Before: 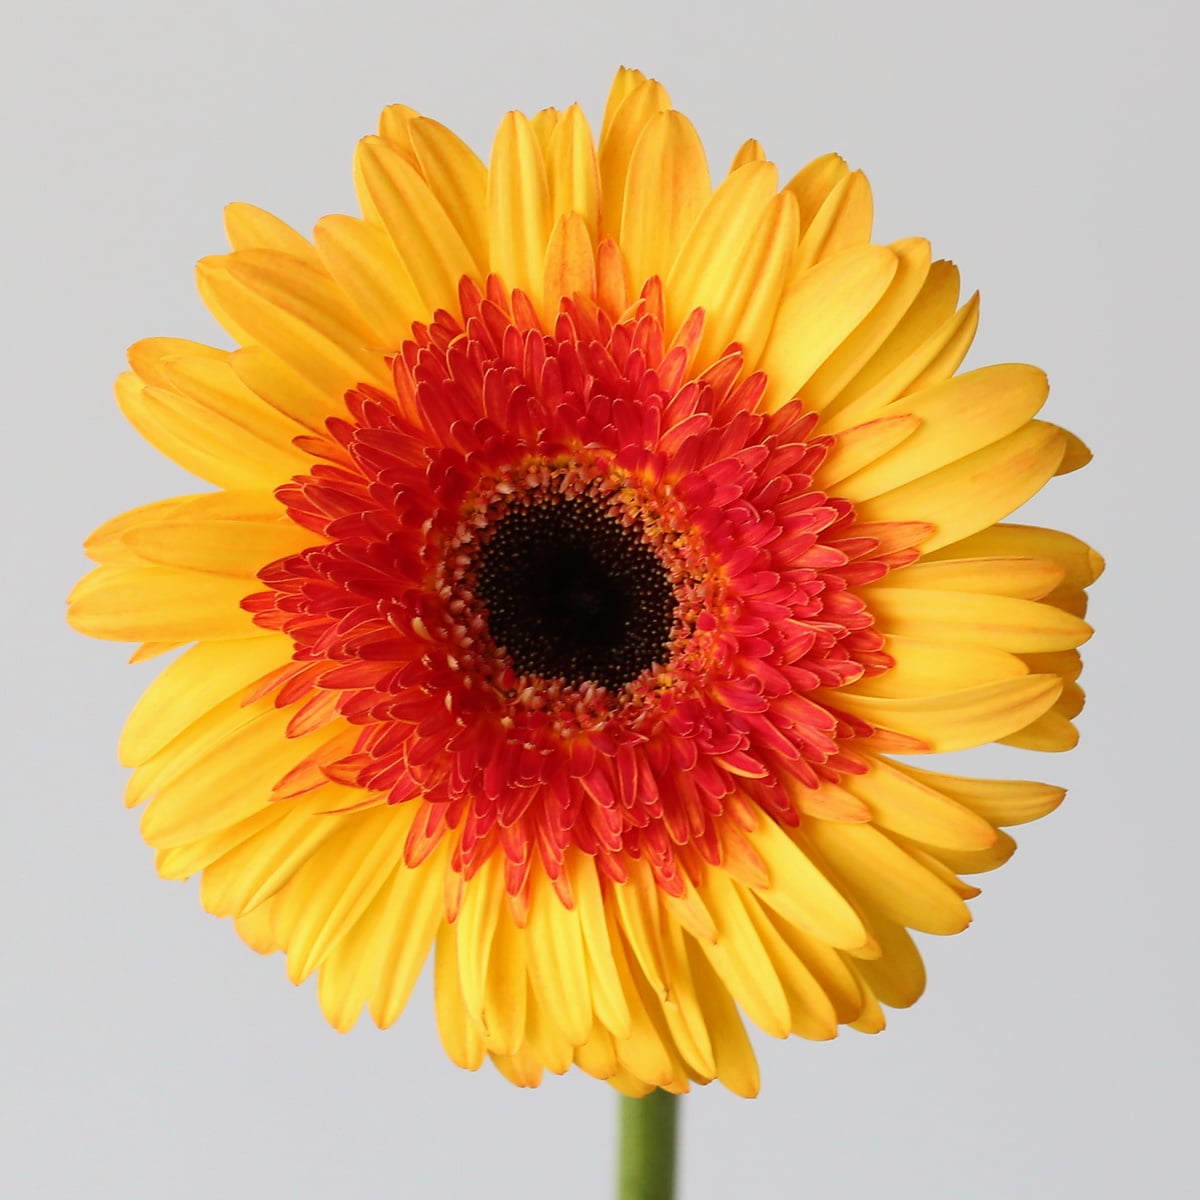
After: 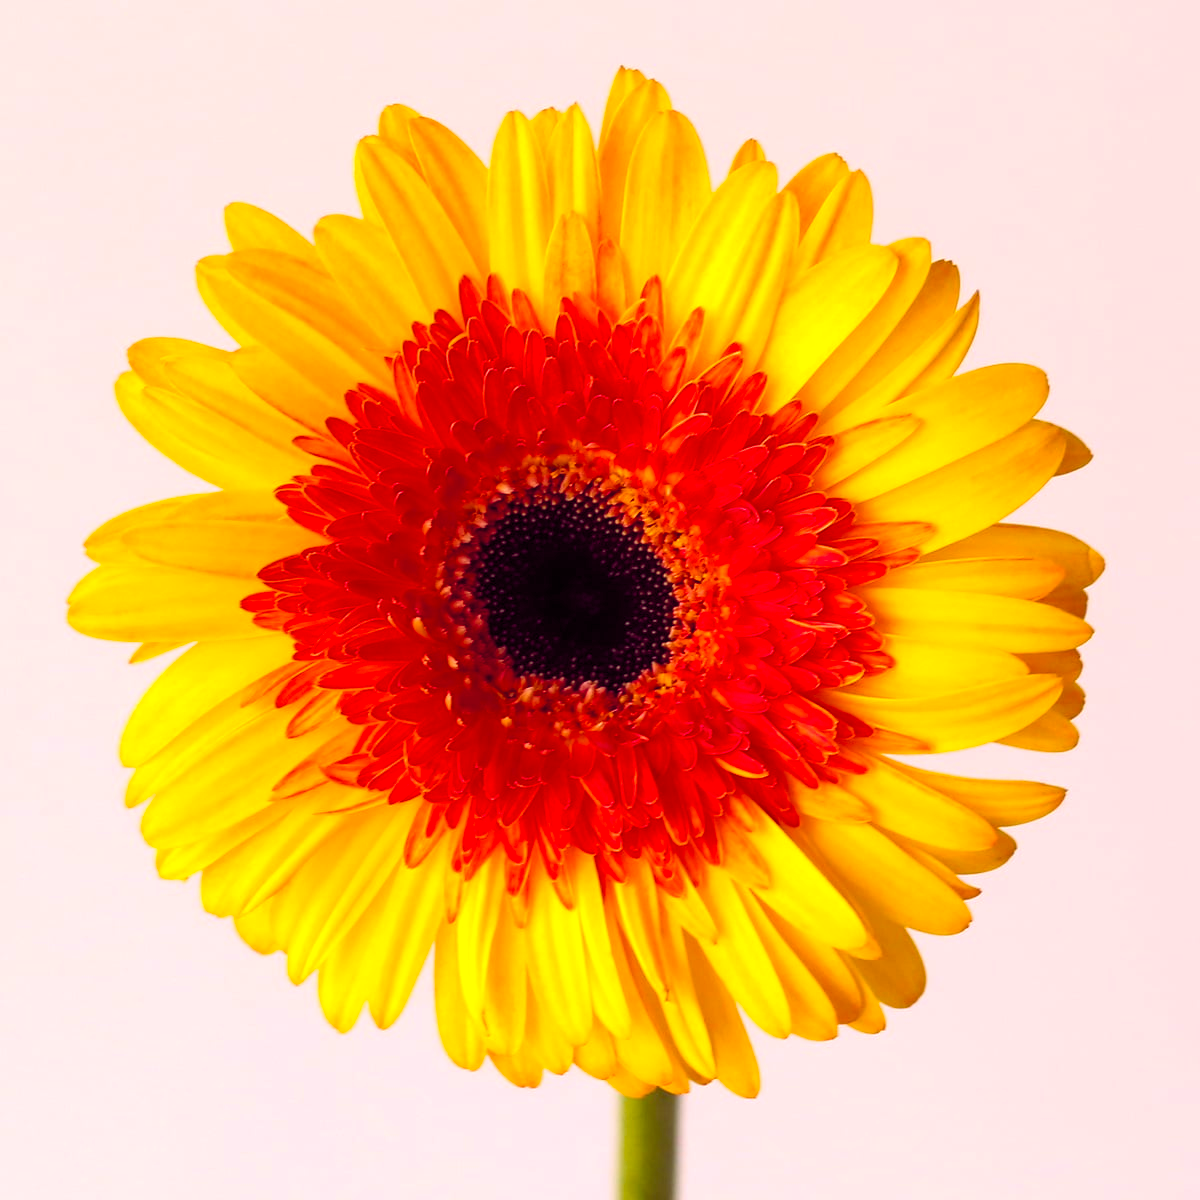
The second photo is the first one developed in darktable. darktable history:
color balance rgb: shadows lift › chroma 6.43%, shadows lift › hue 305.74°, highlights gain › chroma 2.43%, highlights gain › hue 35.74°, global offset › chroma 0.28%, global offset › hue 320.29°, linear chroma grading › global chroma 5.5%, perceptual saturation grading › global saturation 30%, contrast 5.15%
exposure: exposure 0.375 EV, compensate highlight preservation false
